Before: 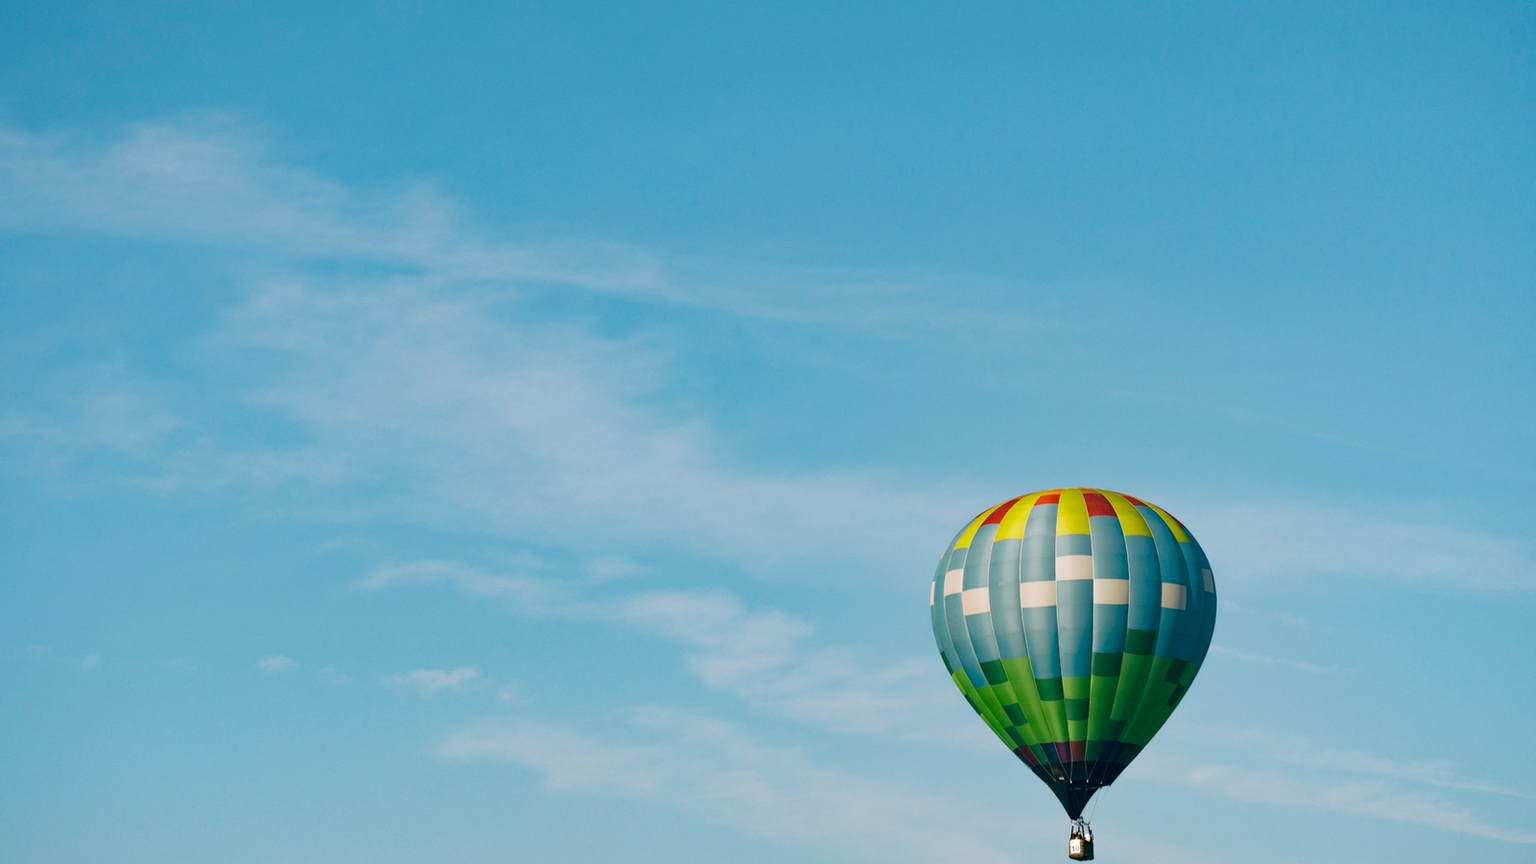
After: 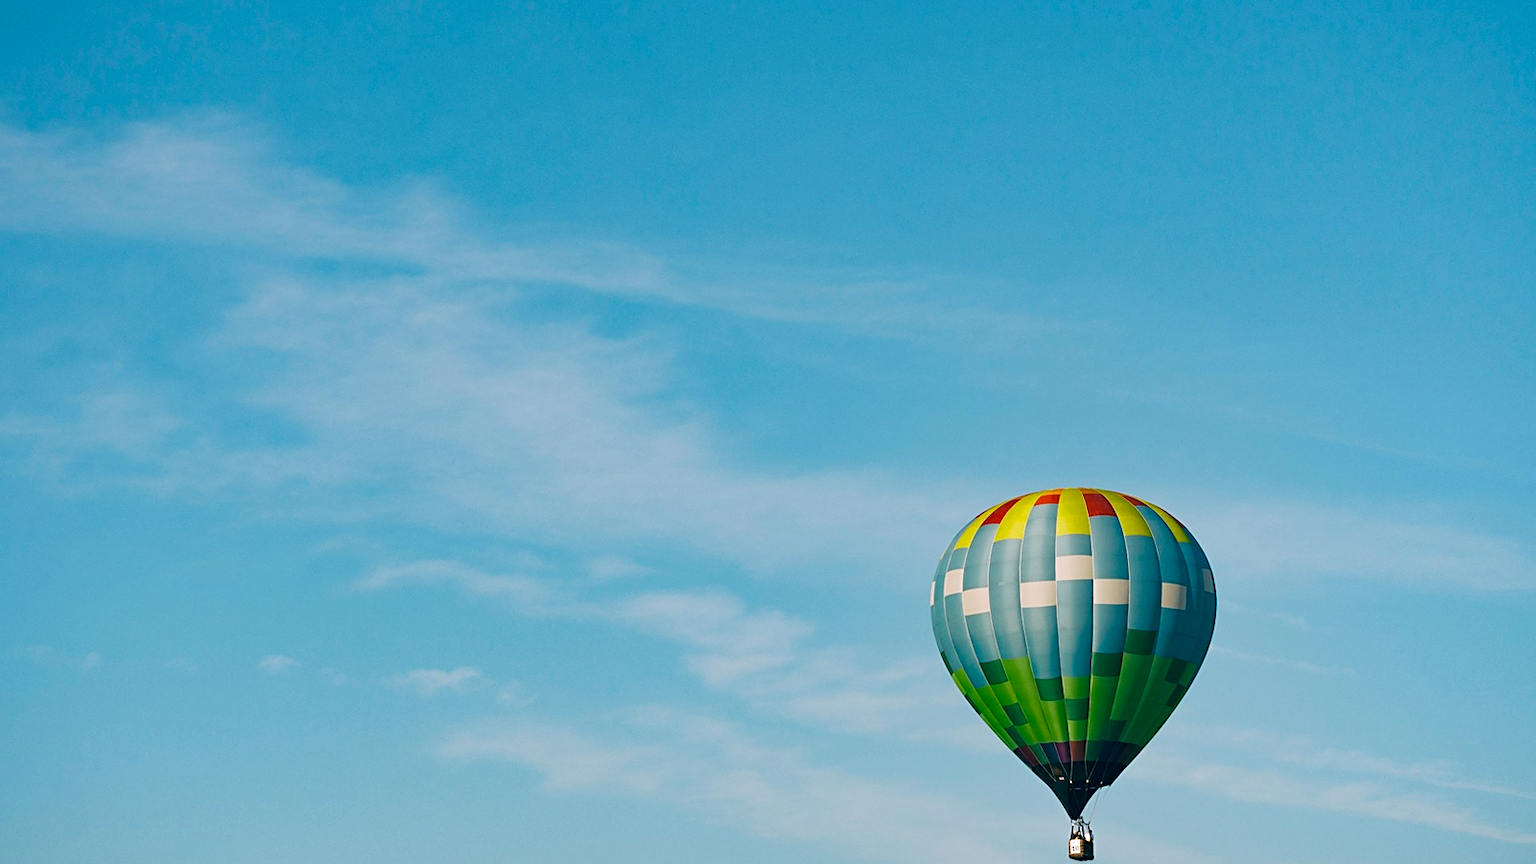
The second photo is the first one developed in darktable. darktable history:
color balance rgb: shadows fall-off 101%, linear chroma grading › mid-tones 7.63%, perceptual saturation grading › mid-tones 11.68%, mask middle-gray fulcrum 22.45%, global vibrance 10.11%, saturation formula JzAzBz (2021)
sharpen: on, module defaults
